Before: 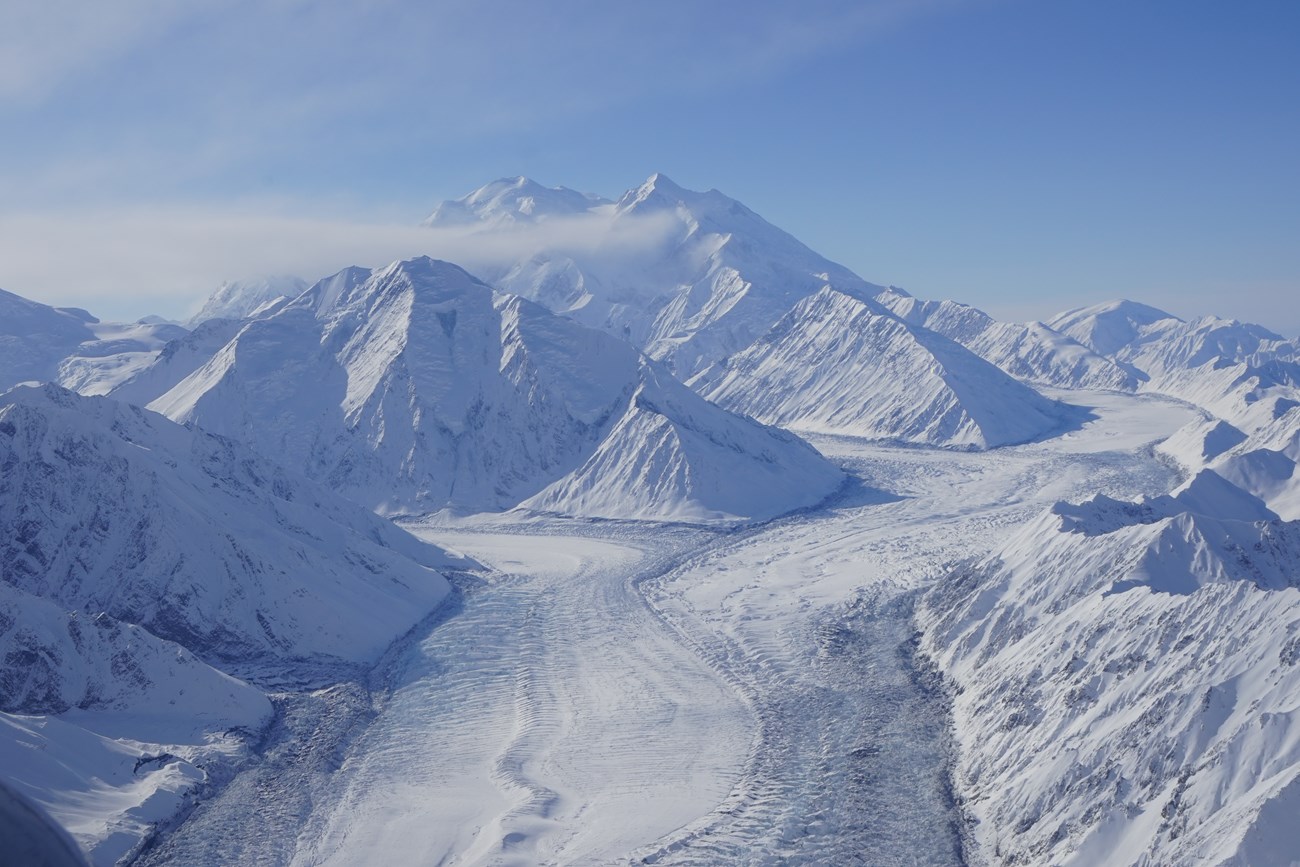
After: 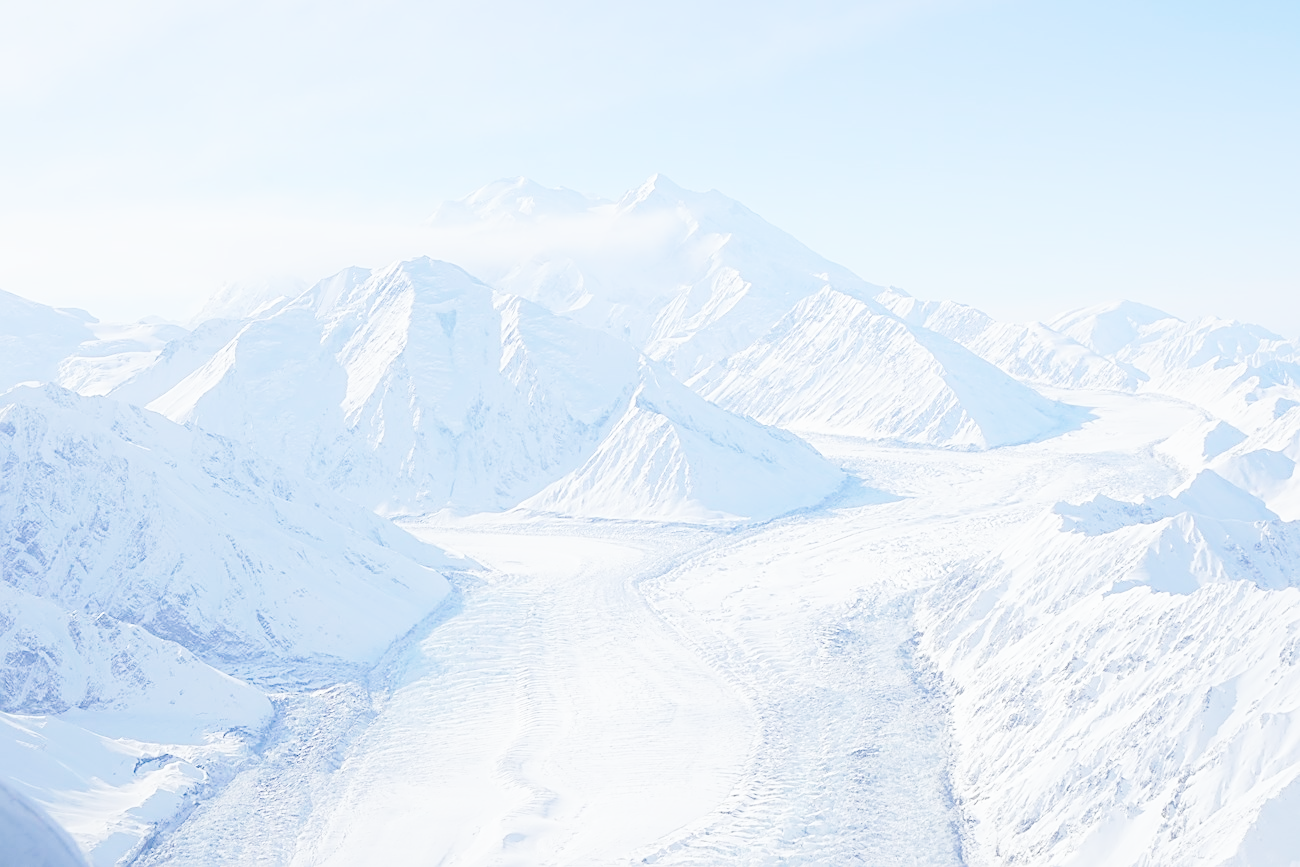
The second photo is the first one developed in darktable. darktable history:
sharpen: amount 0.6
base curve: curves: ch0 [(0, 0) (0.008, 0.007) (0.022, 0.029) (0.048, 0.089) (0.092, 0.197) (0.191, 0.399) (0.275, 0.534) (0.357, 0.65) (0.477, 0.78) (0.542, 0.833) (0.799, 0.973) (1, 1)], preserve colors none
color look up table: target L [81.66, 72.35, 62.32, 47.62, 200.04, 100.14, 94.98, 84.87, 72.18, 68.45, 68.2, 72.06, 57.86, 56.16, 51.08, 45, 36.09, 60.02, 58.07, 50.51, 32.35, 38.46, 14.11, 70.08, 58.1, 56.53, 0 ×23], target a [4.324, -22.64, -40.38, -15.01, 0, 0, 0.084, 0.144, 22.9, 46.53, 24.13, 0.286, 55.02, 0.727, 64.73, 23.84, 1.017, 9.468, 56.72, 12.77, 29.61, 21.16, 0.976, -29.27, -5.803, -22.13, 0 ×23], target b [86.81, 68.1, 43.13, 34.6, 0, 0, 1.082, 2.072, 24.72, 66.96, 70.94, 1.872, 26.55, 1.344, 42.06, 23.38, -0.215, -27.95, -10.83, -59.44, -25.52, -69.95, -0.626, -0.504, -26.19, -28.89, 0 ×23], num patches 26
